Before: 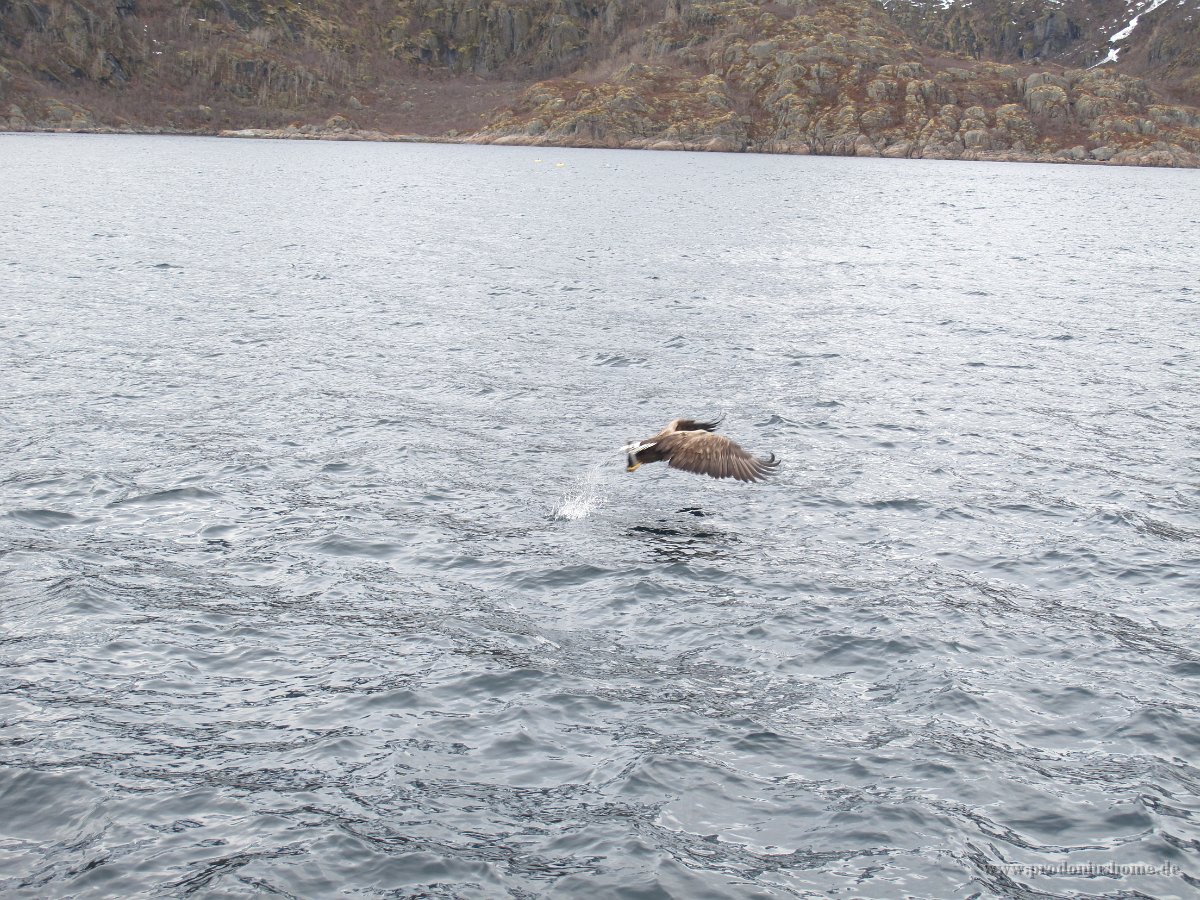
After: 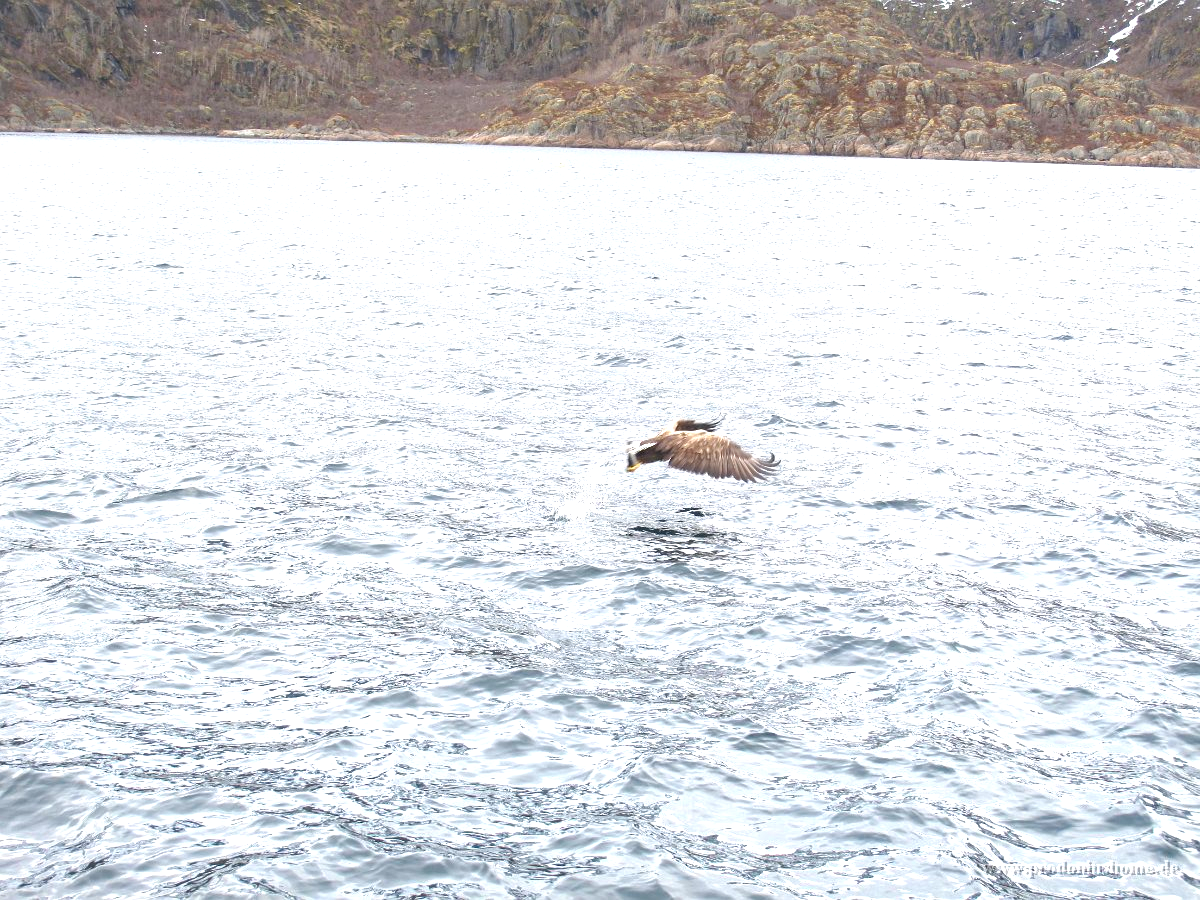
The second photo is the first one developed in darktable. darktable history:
local contrast: mode bilateral grid, contrast 20, coarseness 50, detail 120%, midtone range 0.2
graduated density: on, module defaults
exposure: black level correction 0, exposure 1.2 EV, compensate exposure bias true, compensate highlight preservation false
color balance rgb: linear chroma grading › shadows -8%, linear chroma grading › global chroma 10%, perceptual saturation grading › global saturation 2%, perceptual saturation grading › highlights -2%, perceptual saturation grading › mid-tones 4%, perceptual saturation grading › shadows 8%, perceptual brilliance grading › global brilliance 2%, perceptual brilliance grading › highlights -4%, global vibrance 16%, saturation formula JzAzBz (2021)
